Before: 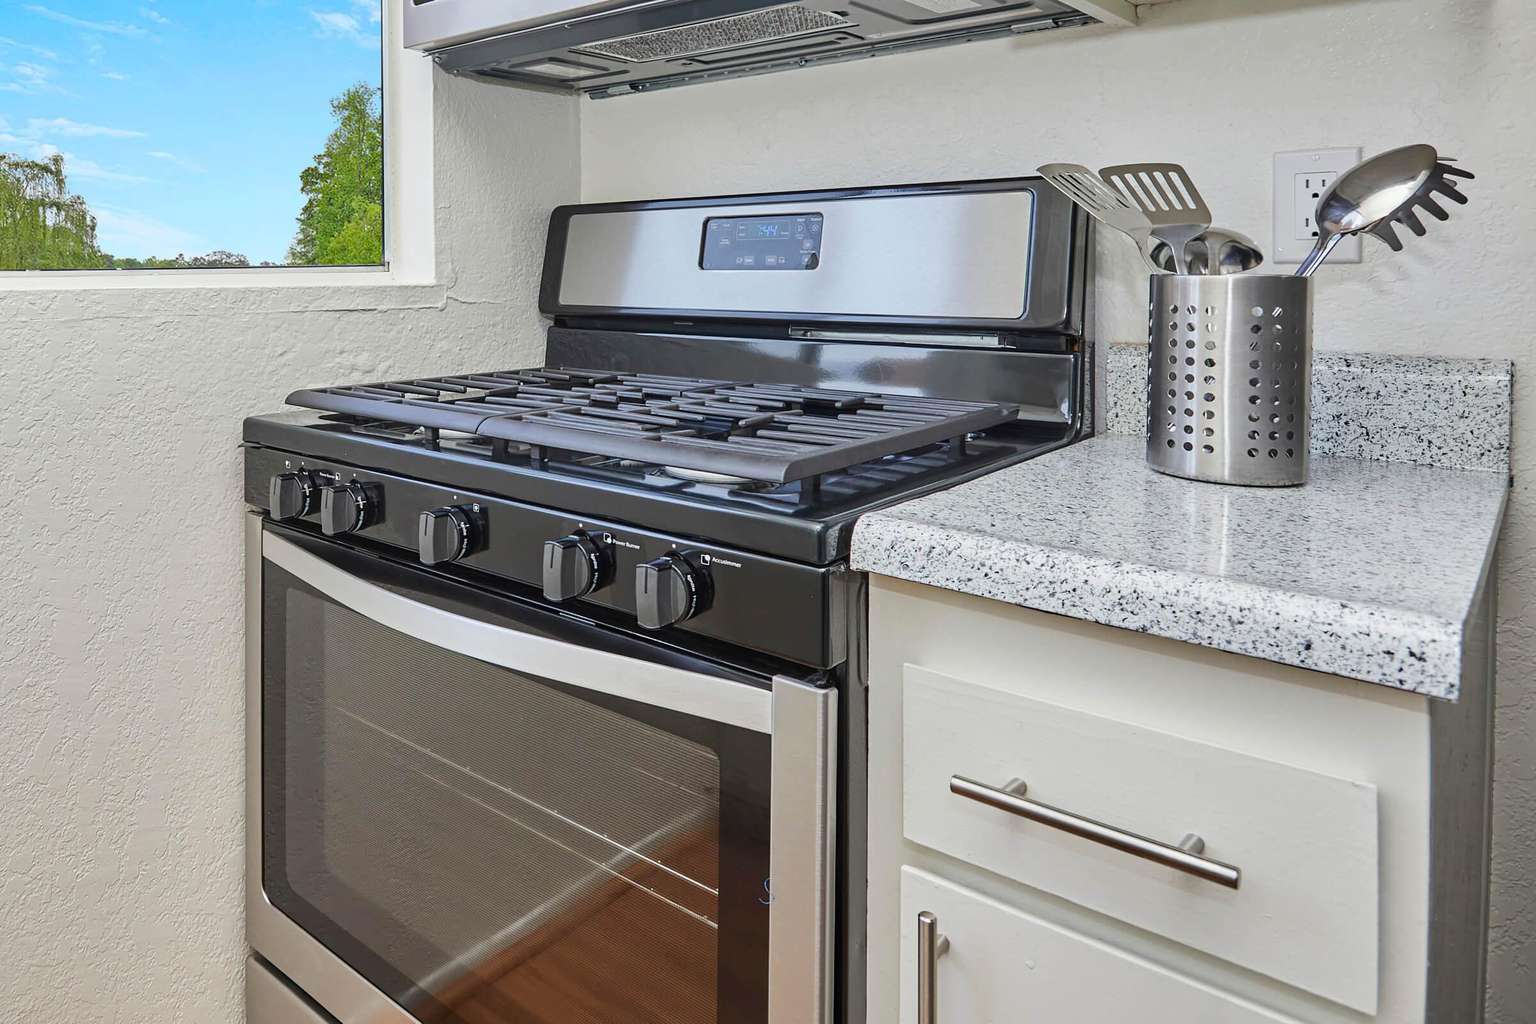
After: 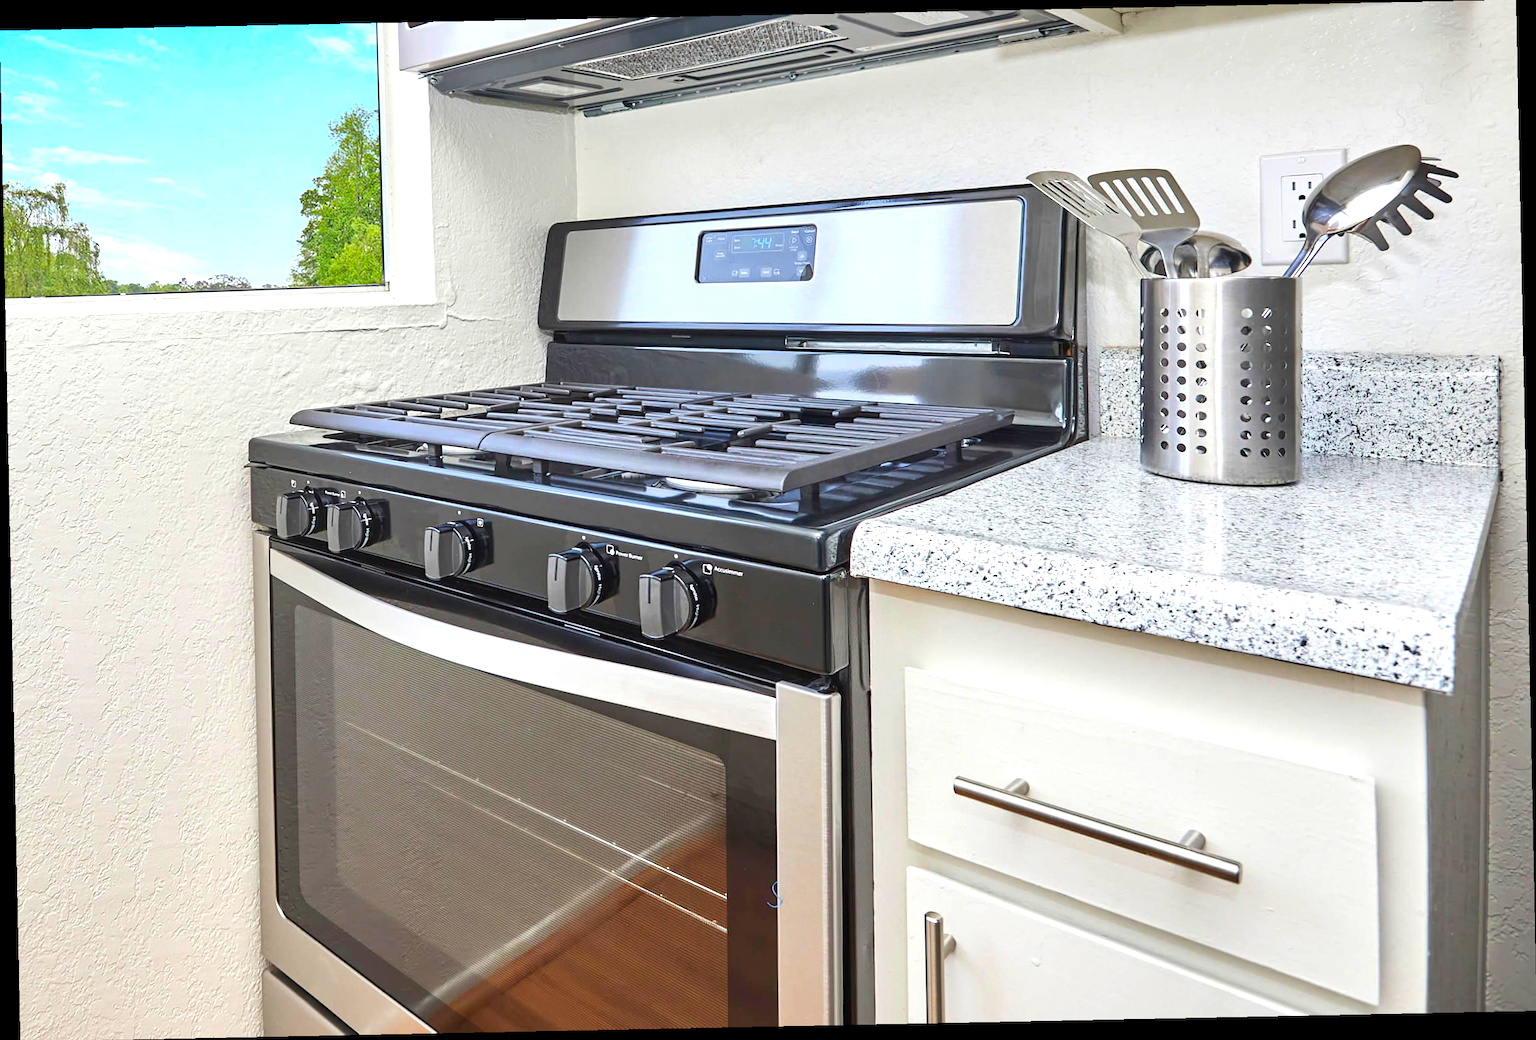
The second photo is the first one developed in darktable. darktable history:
contrast brightness saturation: contrast 0.04, saturation 0.16
rotate and perspective: rotation -1.17°, automatic cropping off
exposure: exposure 0.7 EV, compensate highlight preservation false
